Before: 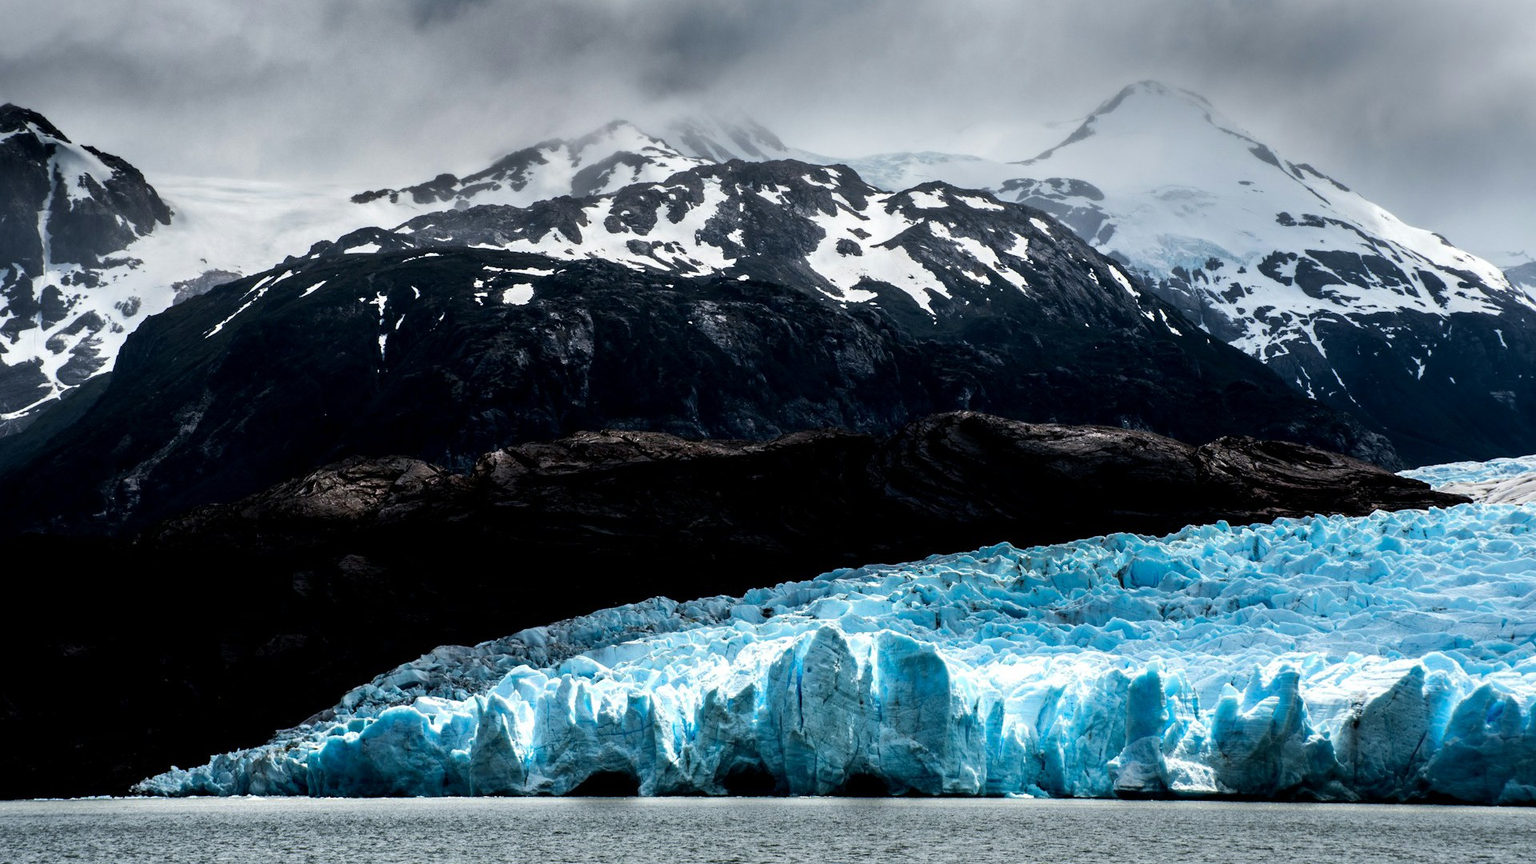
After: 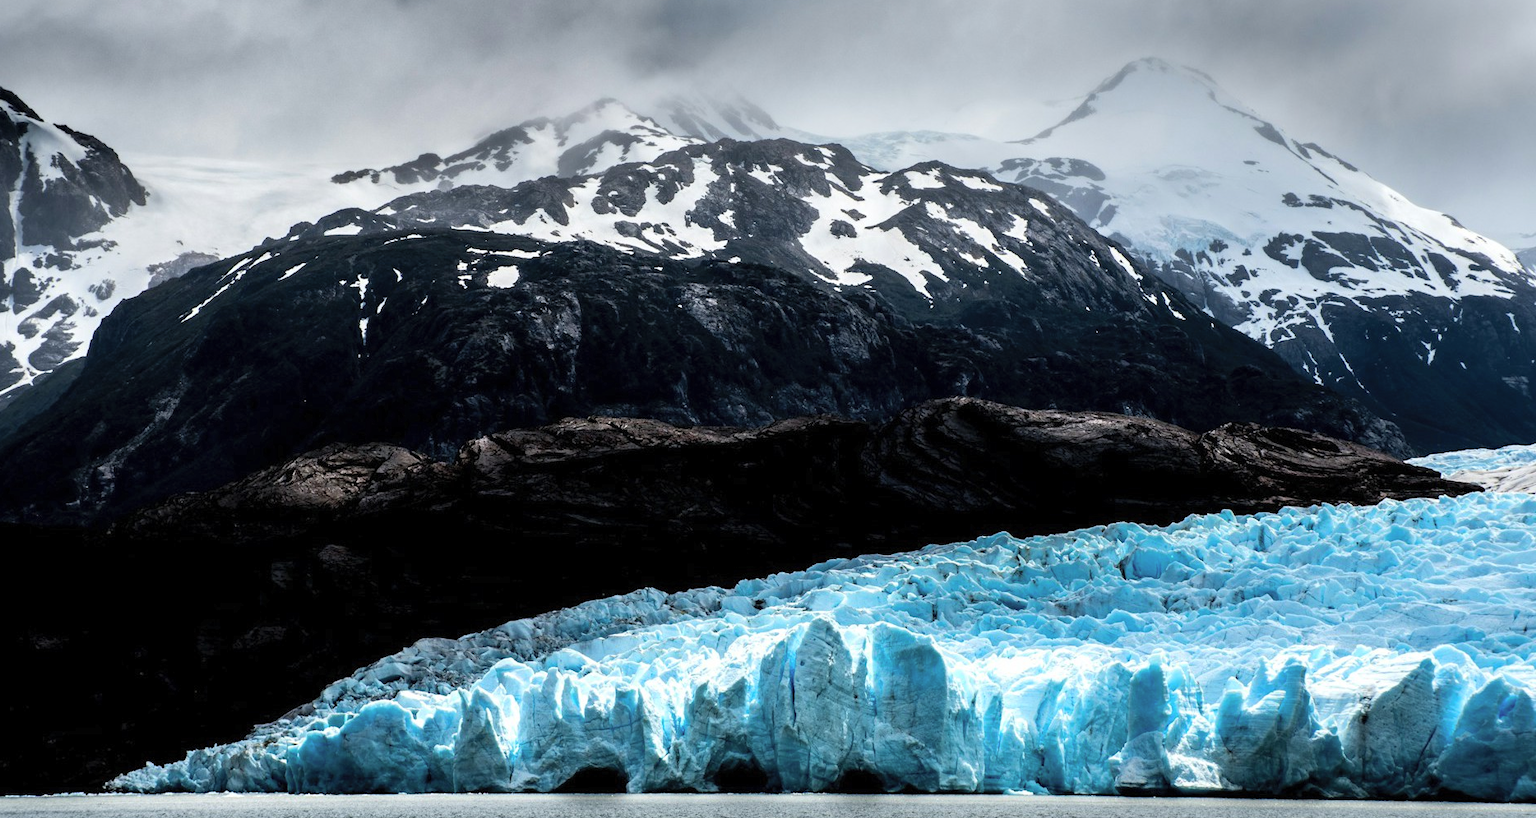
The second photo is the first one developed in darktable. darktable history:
crop: left 1.924%, top 2.883%, right 0.759%, bottom 4.923%
contrast brightness saturation: brightness 0.124
